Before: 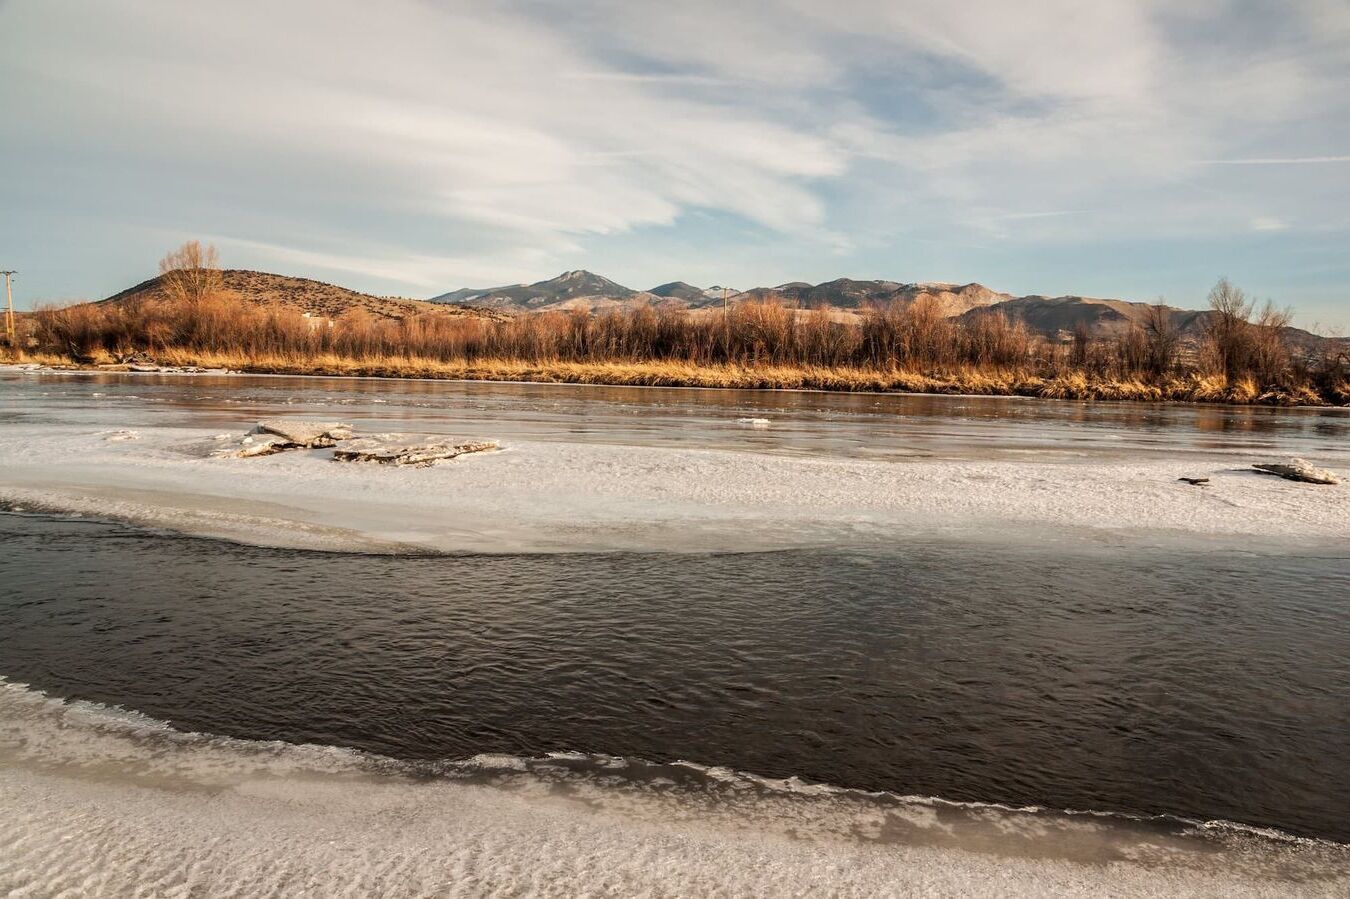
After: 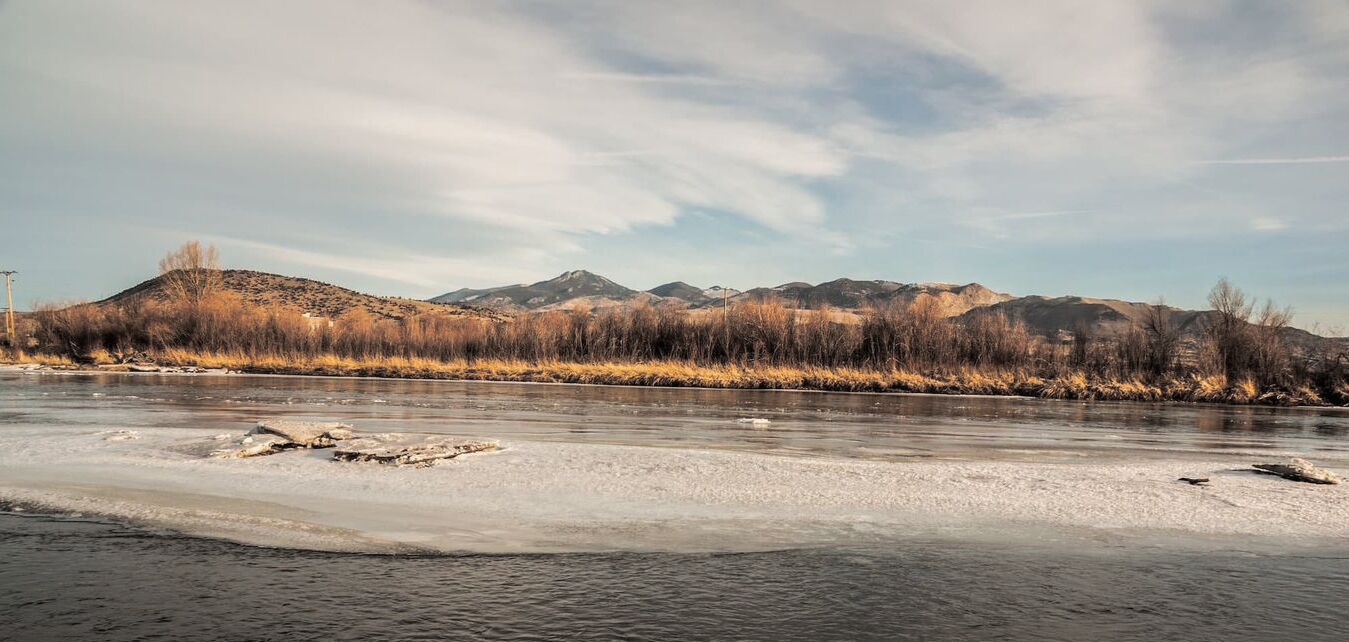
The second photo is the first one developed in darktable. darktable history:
crop: bottom 28.576%
exposure: exposure -0.048 EV, compensate highlight preservation false
split-toning: shadows › hue 36°, shadows › saturation 0.05, highlights › hue 10.8°, highlights › saturation 0.15, compress 40%
